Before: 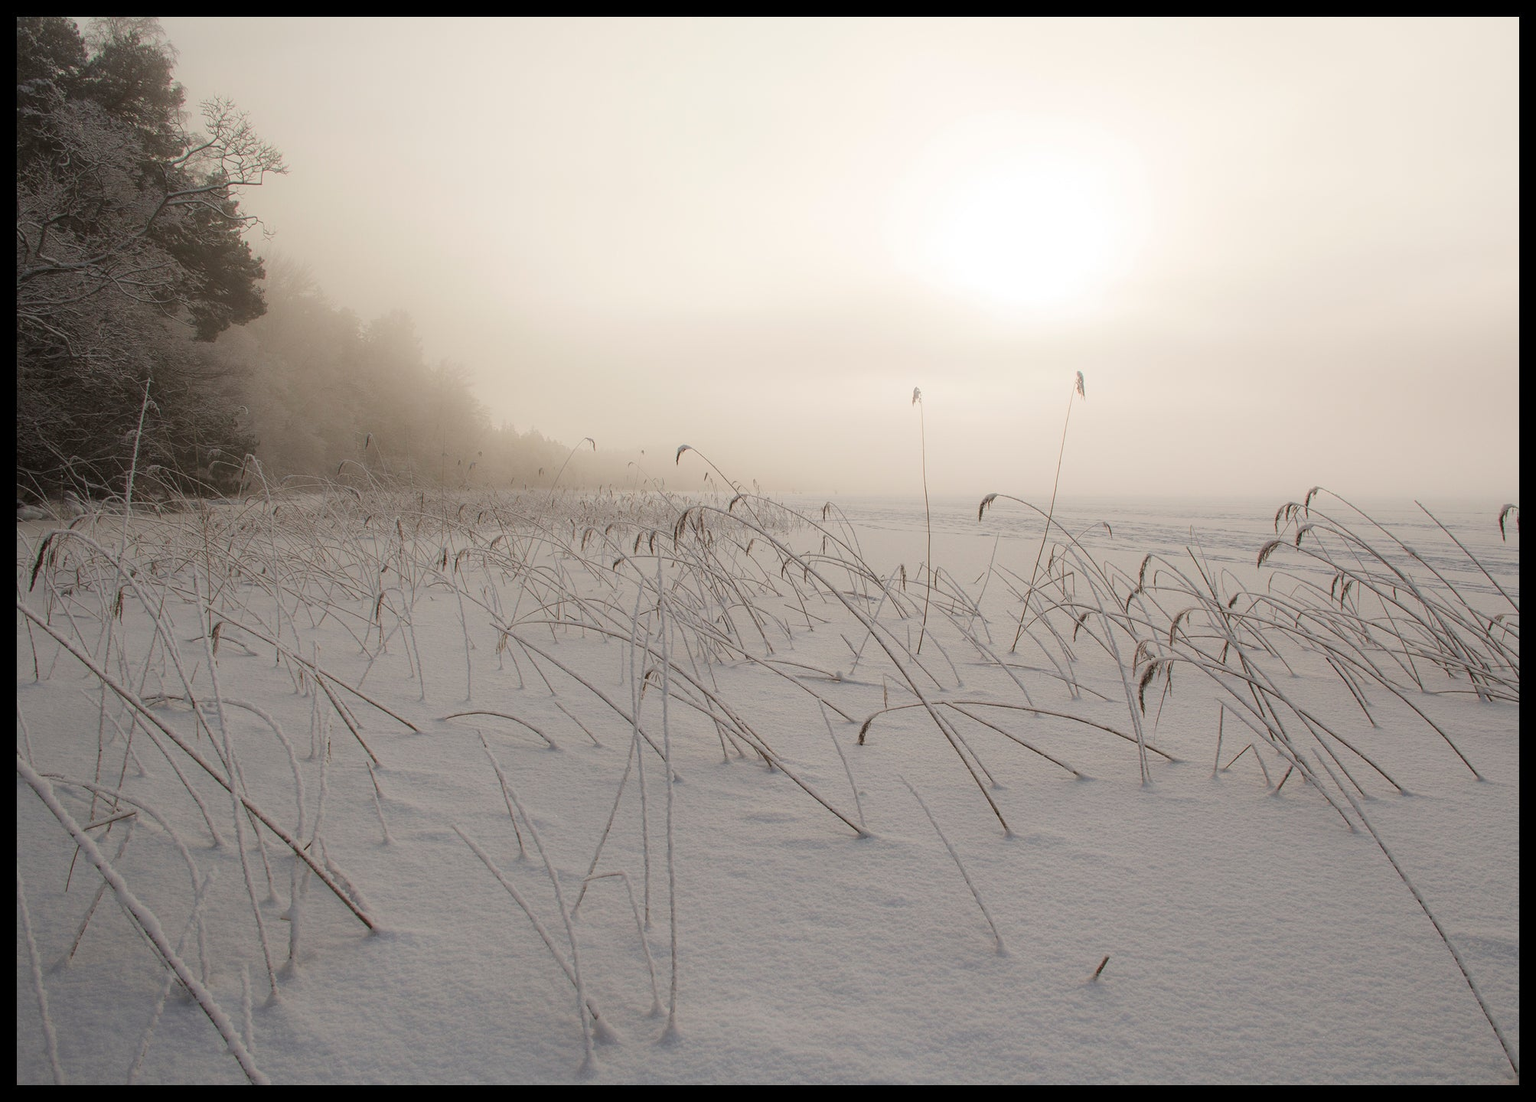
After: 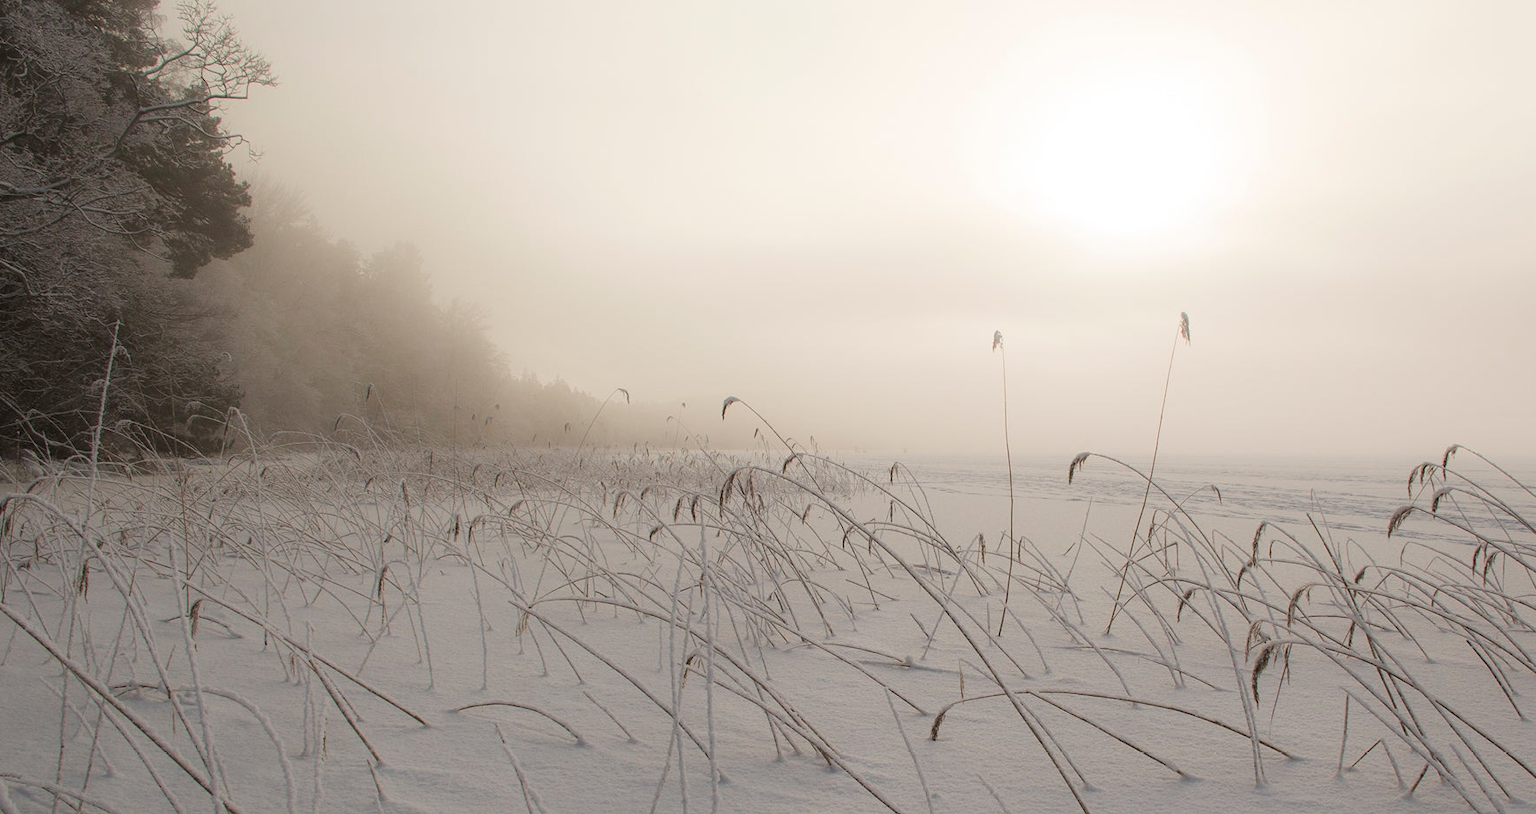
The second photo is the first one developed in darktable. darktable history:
tone equalizer: on, module defaults
crop: left 3.015%, top 8.969%, right 9.647%, bottom 26.457%
exposure: compensate highlight preservation false
